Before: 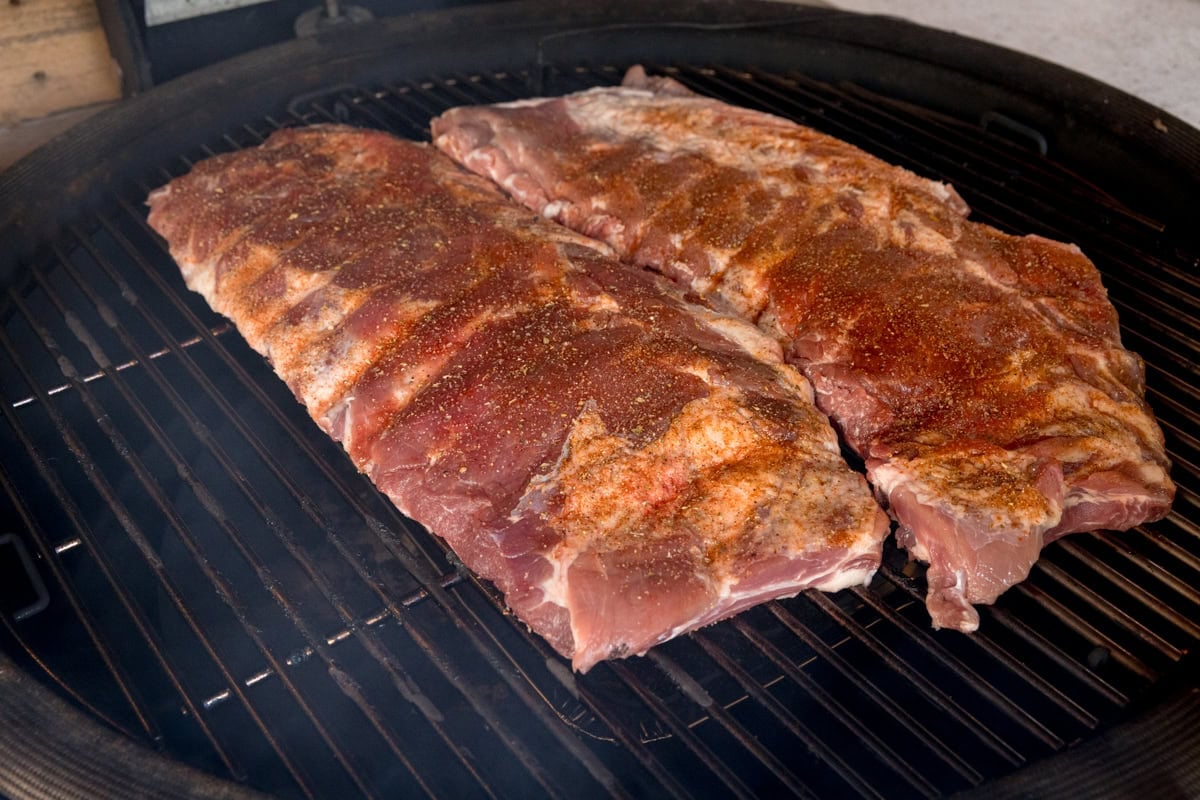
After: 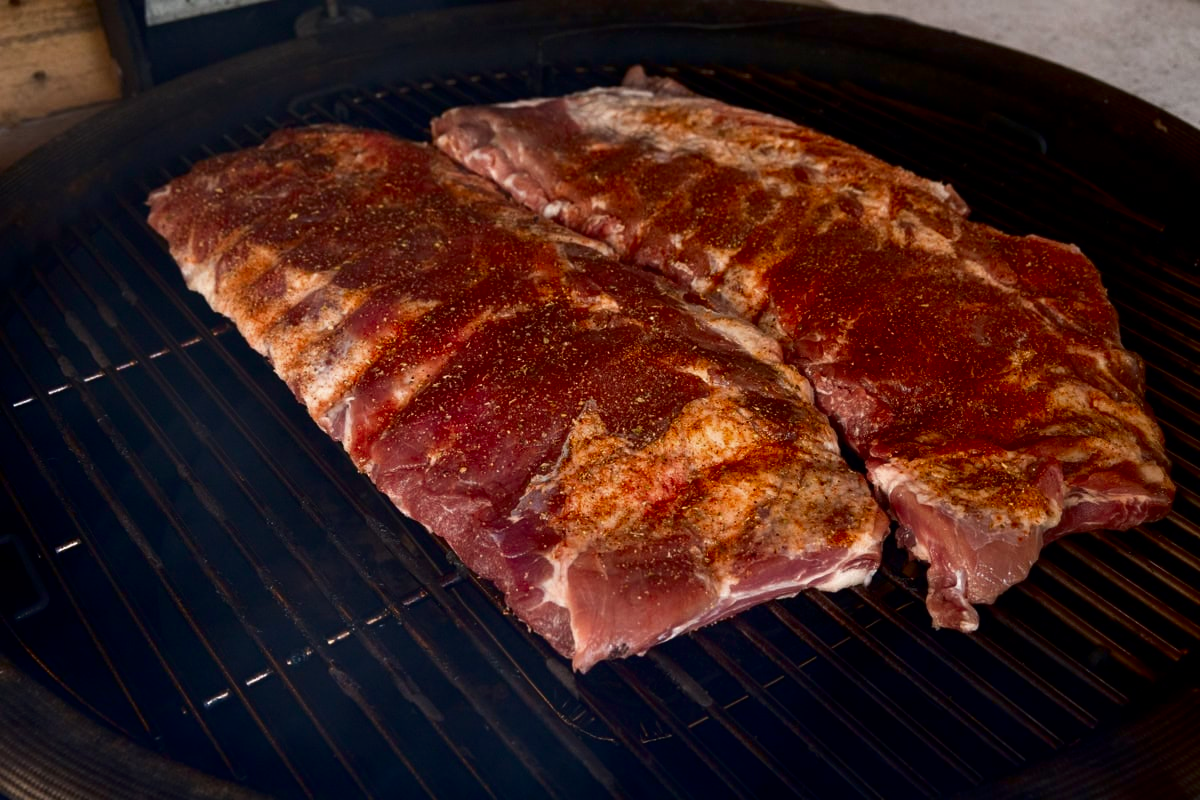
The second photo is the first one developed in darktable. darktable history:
exposure: exposure -0.02 EV, compensate highlight preservation false
contrast brightness saturation: contrast 0.099, brightness -0.267, saturation 0.142
